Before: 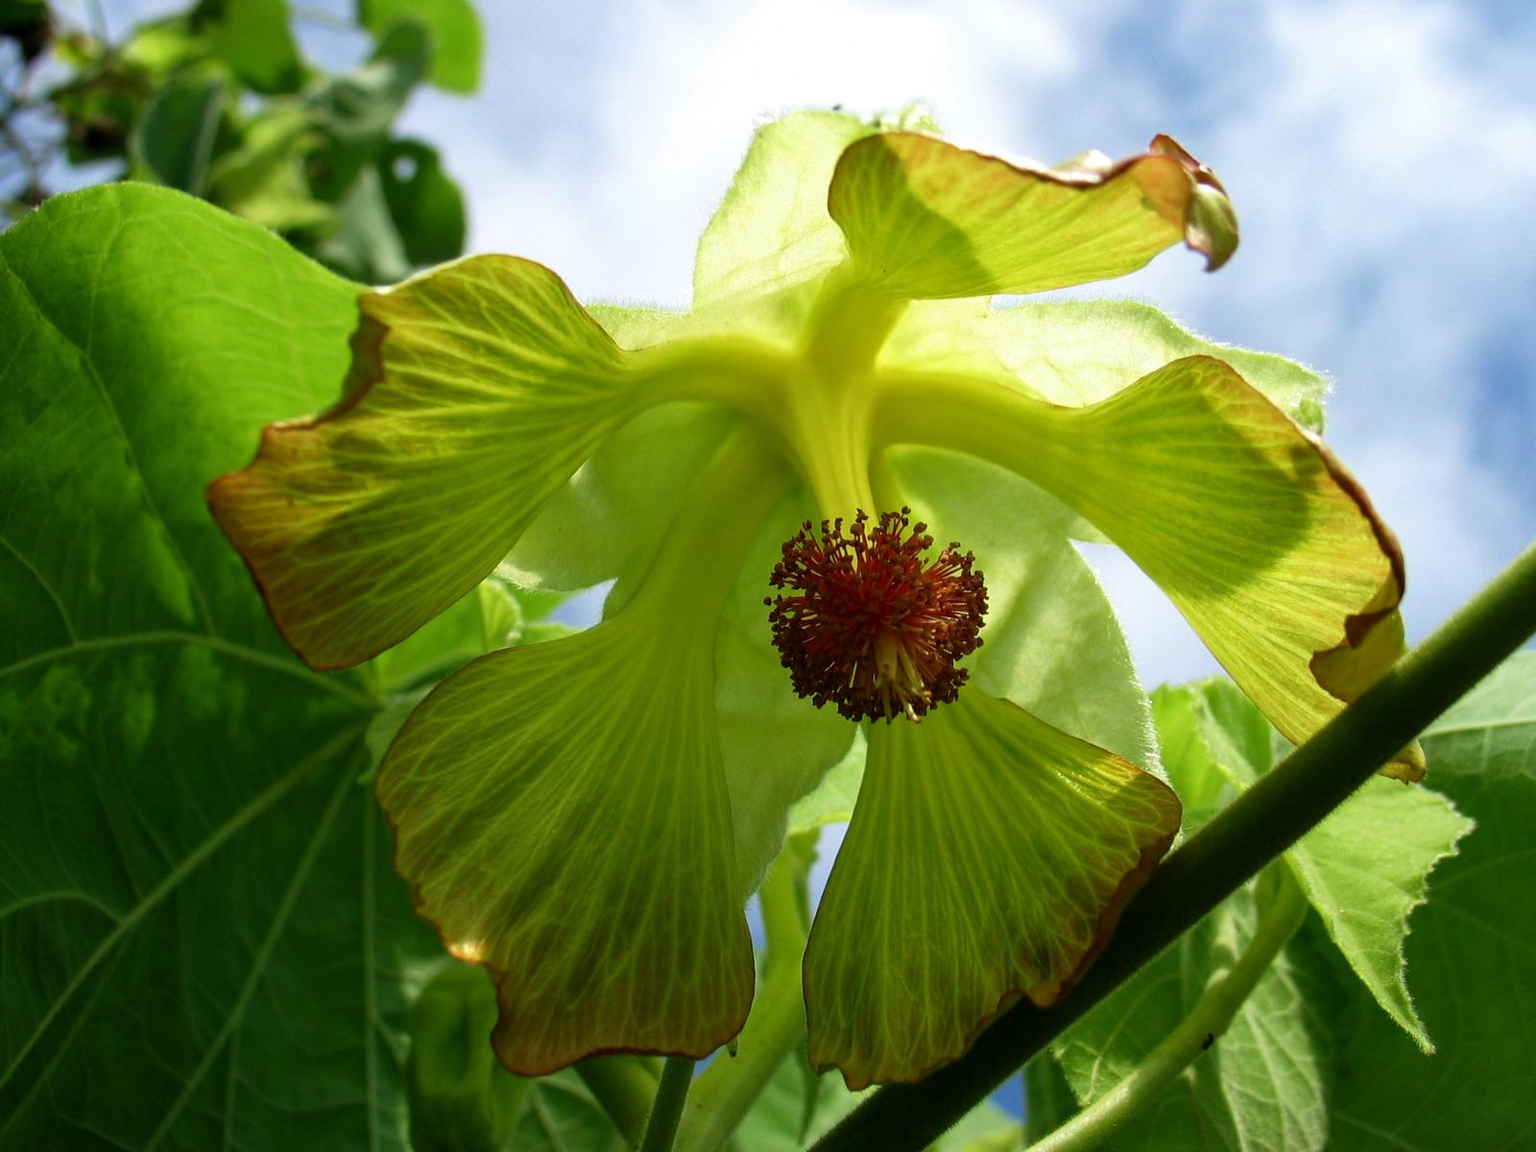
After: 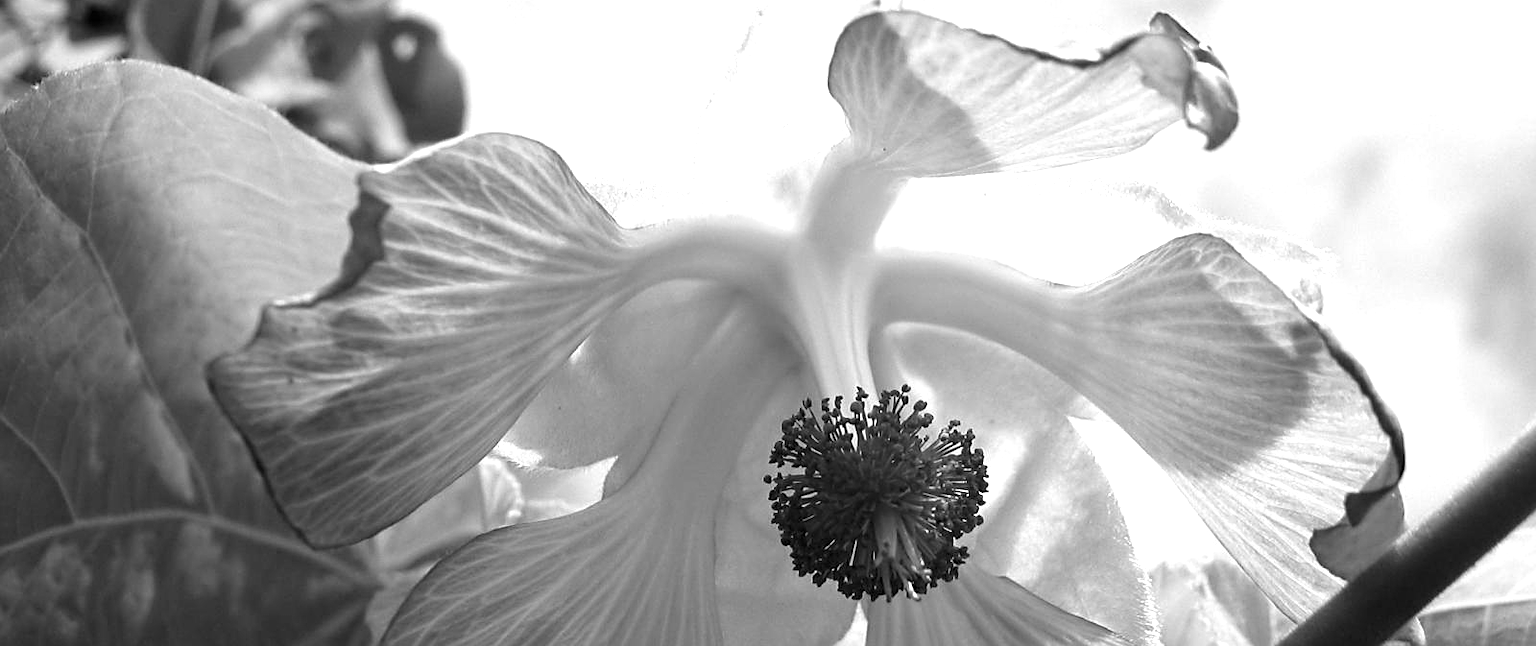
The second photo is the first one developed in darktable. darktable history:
crop and rotate: top 10.605%, bottom 33.274%
exposure: black level correction 0, exposure 0.7 EV, compensate exposure bias true, compensate highlight preservation false
sharpen: on, module defaults
monochrome: on, module defaults
white balance: red 0.976, blue 1.04
